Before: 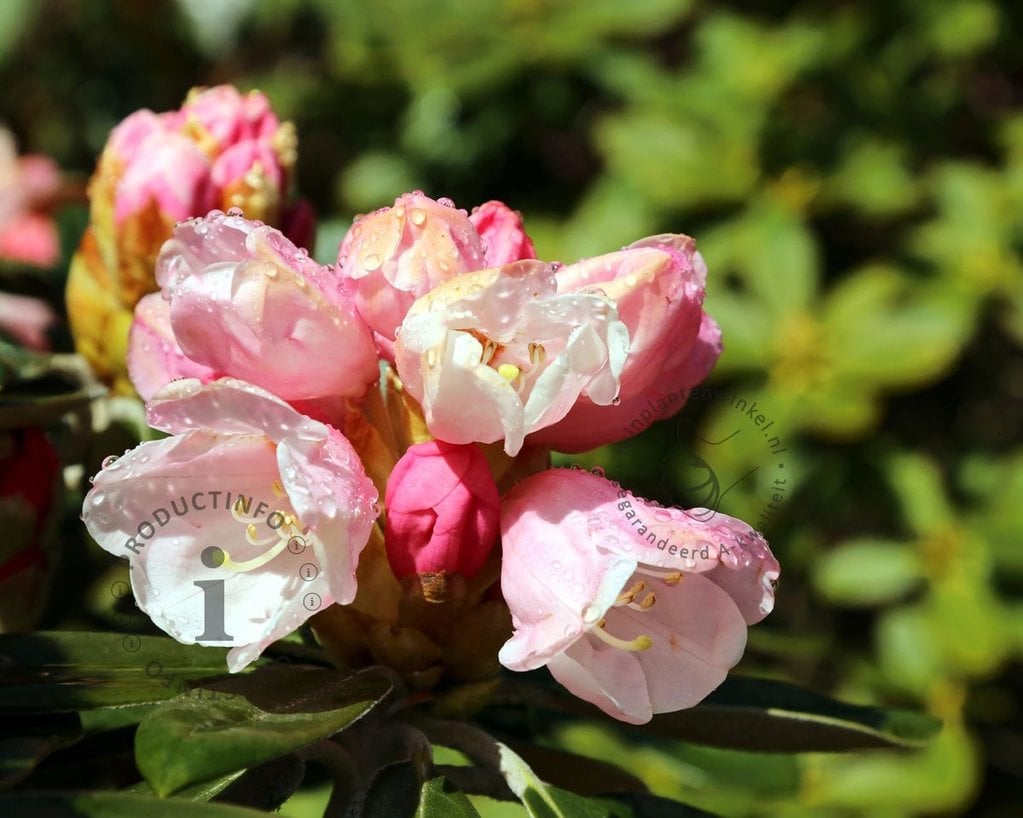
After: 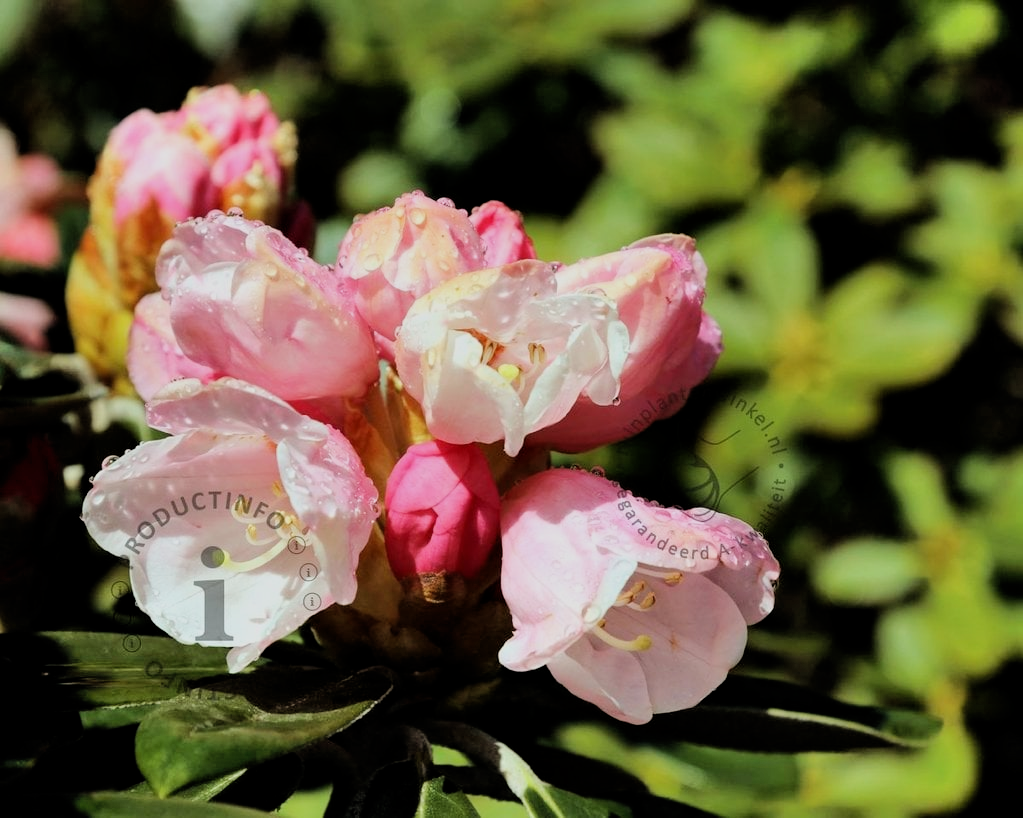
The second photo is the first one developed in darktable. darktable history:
filmic rgb: black relative exposure -7.7 EV, white relative exposure 4.36 EV, target black luminance 0%, hardness 3.76, latitude 50.71%, contrast 1.065, highlights saturation mix 9.7%, shadows ↔ highlights balance -0.275%
shadows and highlights: low approximation 0.01, soften with gaussian
